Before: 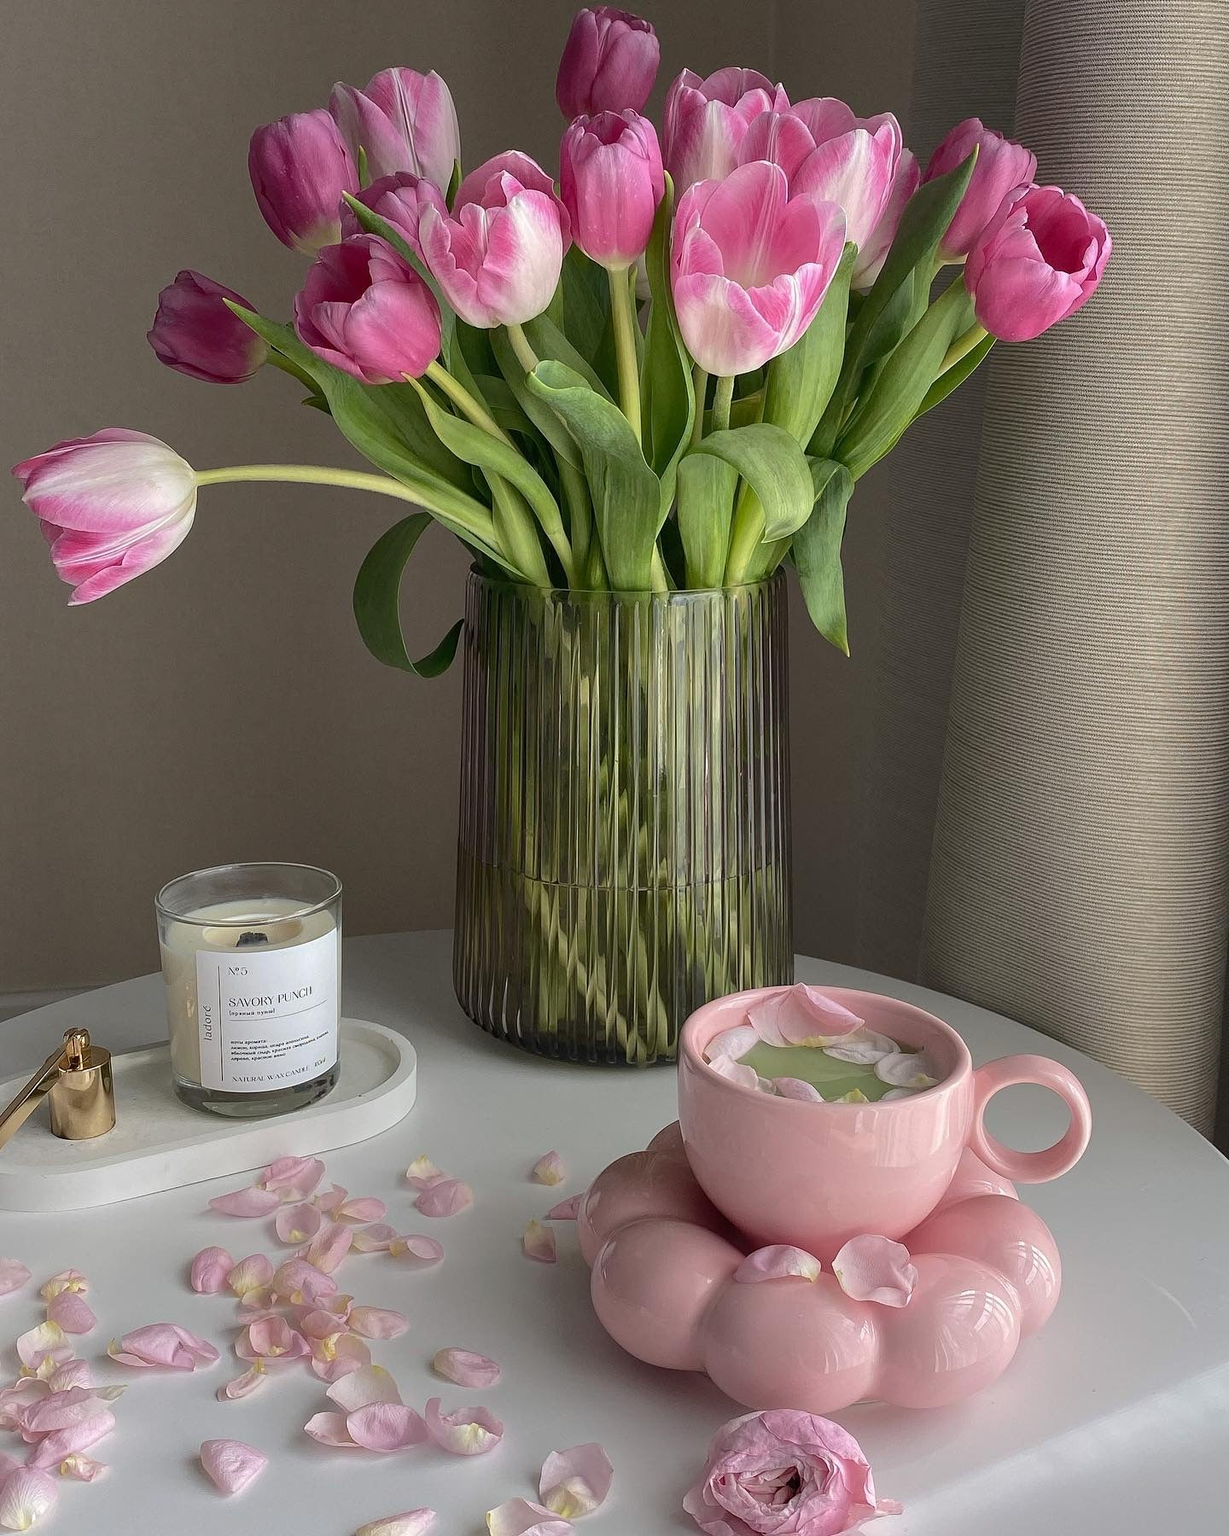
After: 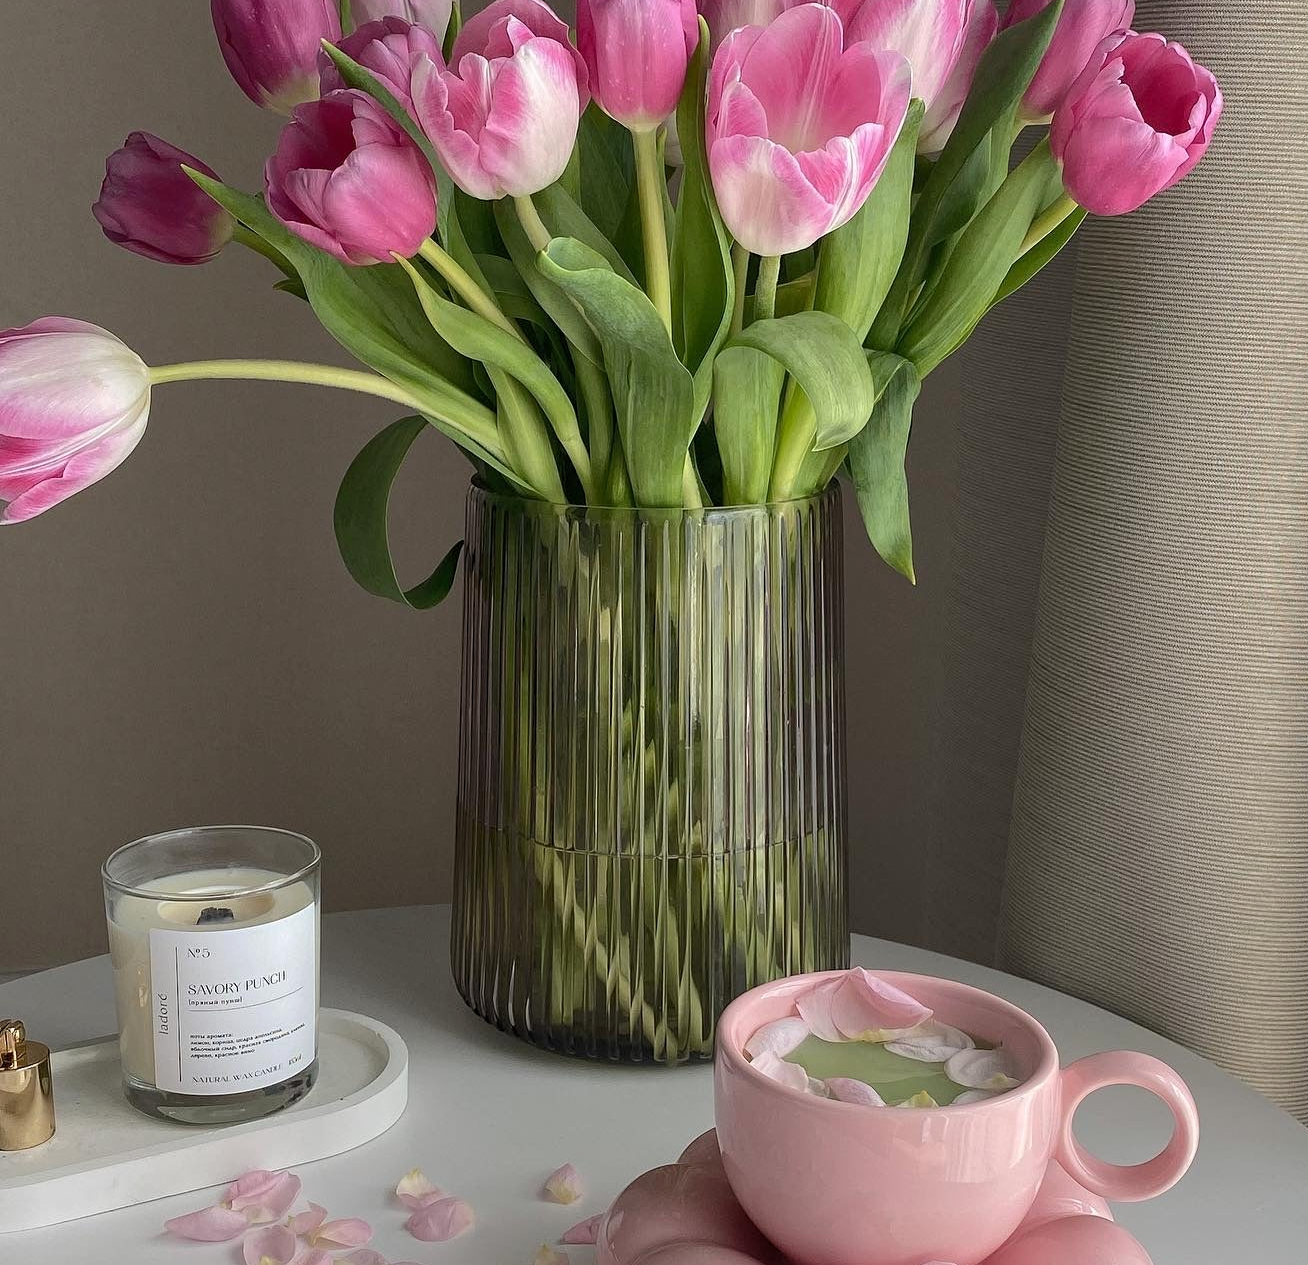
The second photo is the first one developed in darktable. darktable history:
base curve: curves: ch0 [(0, 0) (0.283, 0.295) (1, 1)], preserve colors none
crop: left 5.596%, top 10.314%, right 3.534%, bottom 19.395%
levels: levels [0.016, 0.5, 0.996]
